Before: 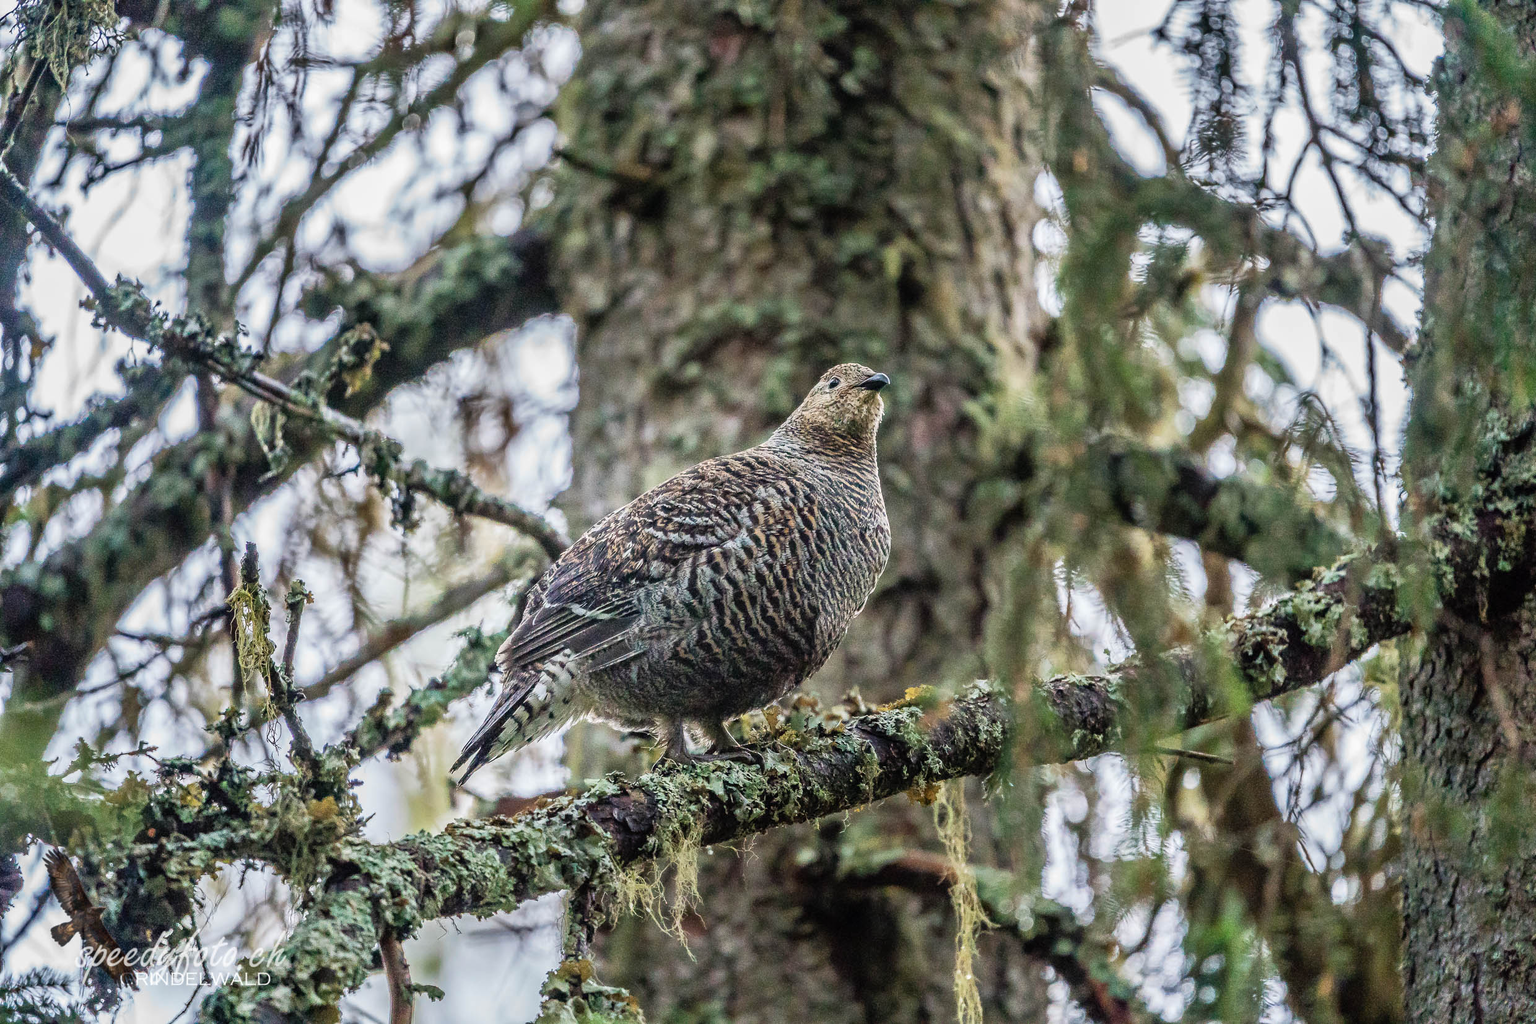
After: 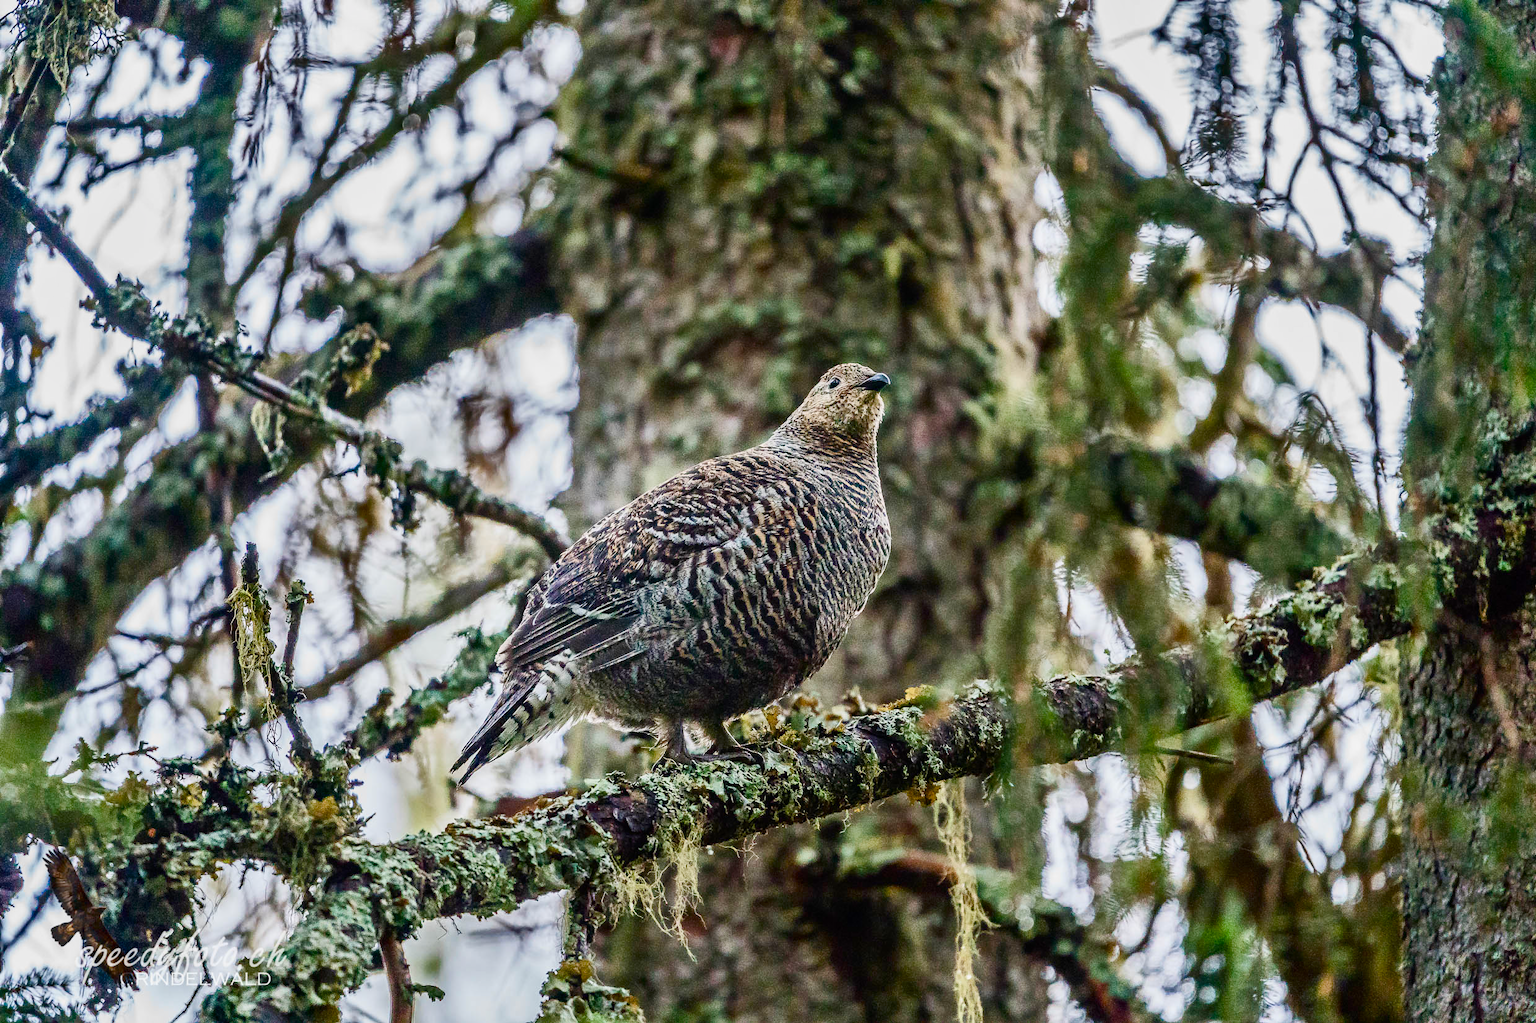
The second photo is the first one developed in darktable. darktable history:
color balance rgb: perceptual saturation grading › global saturation 0.773%, perceptual saturation grading › highlights -29.574%, perceptual saturation grading › mid-tones 29.731%, perceptual saturation grading › shadows 60.043%, global vibrance 23.441%
contrast brightness saturation: contrast 0.219
shadows and highlights: white point adjustment -3.49, highlights -63.45, highlights color adjustment 72.44%, soften with gaussian
